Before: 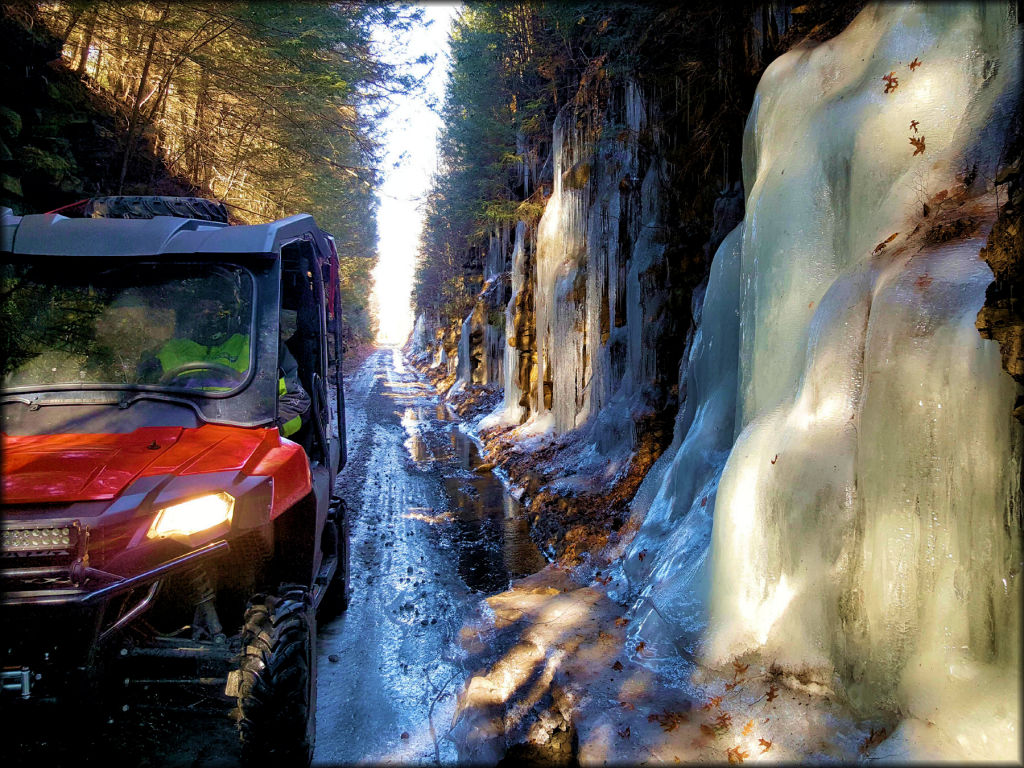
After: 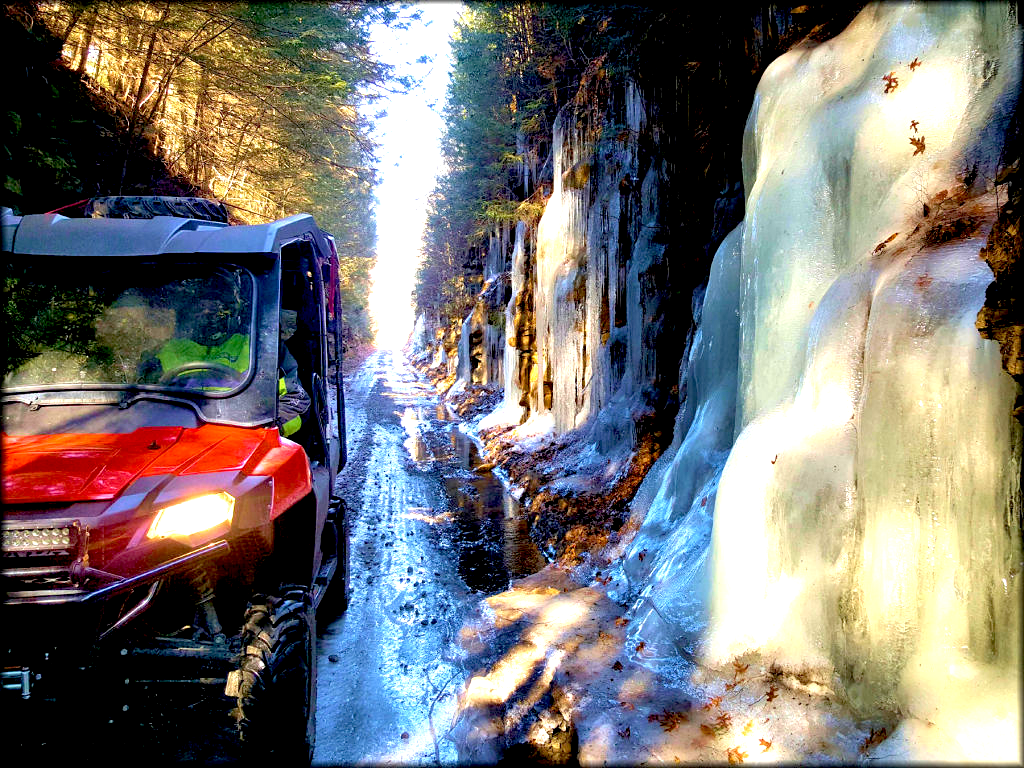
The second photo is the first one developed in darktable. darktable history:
exposure: black level correction 0.011, exposure 1.076 EV, compensate highlight preservation false
